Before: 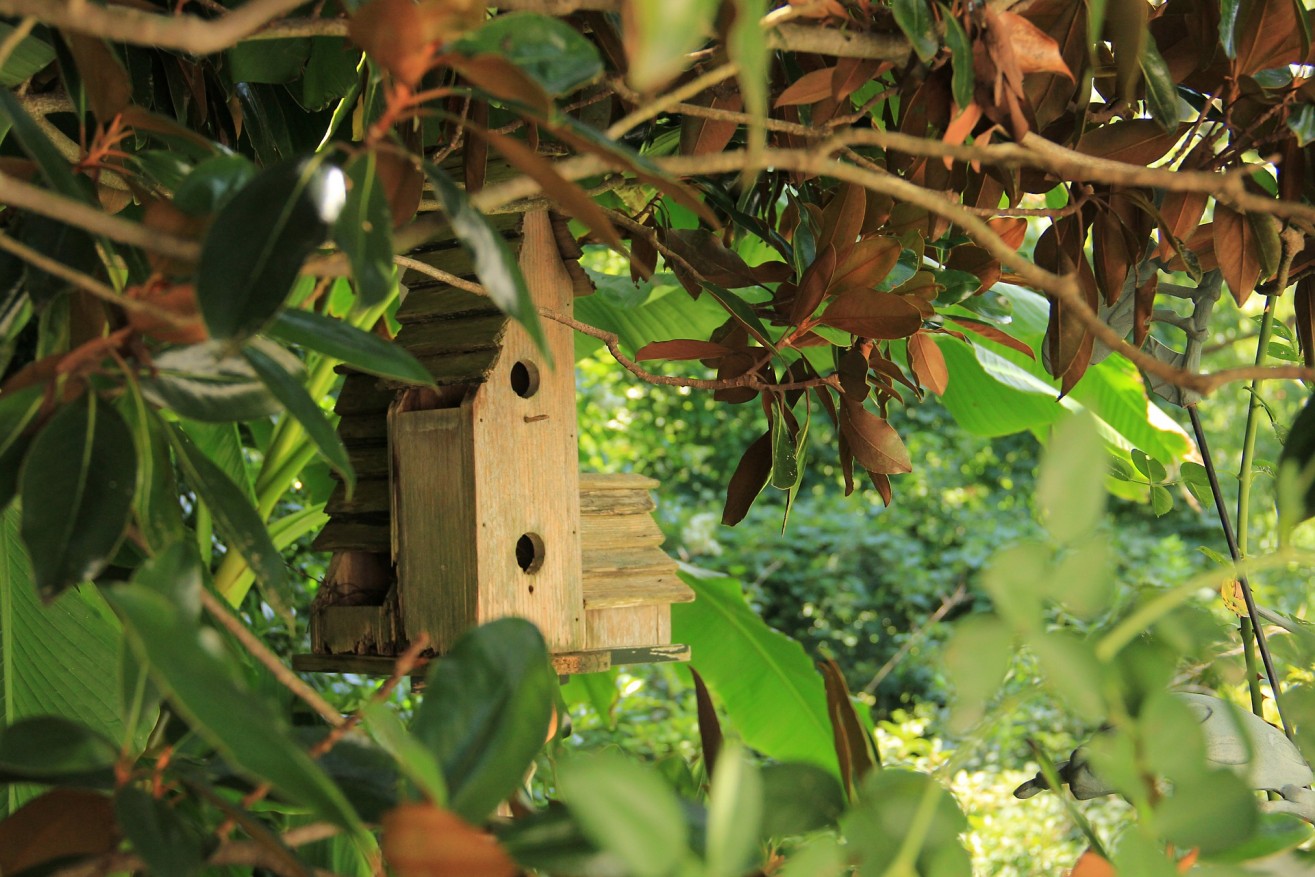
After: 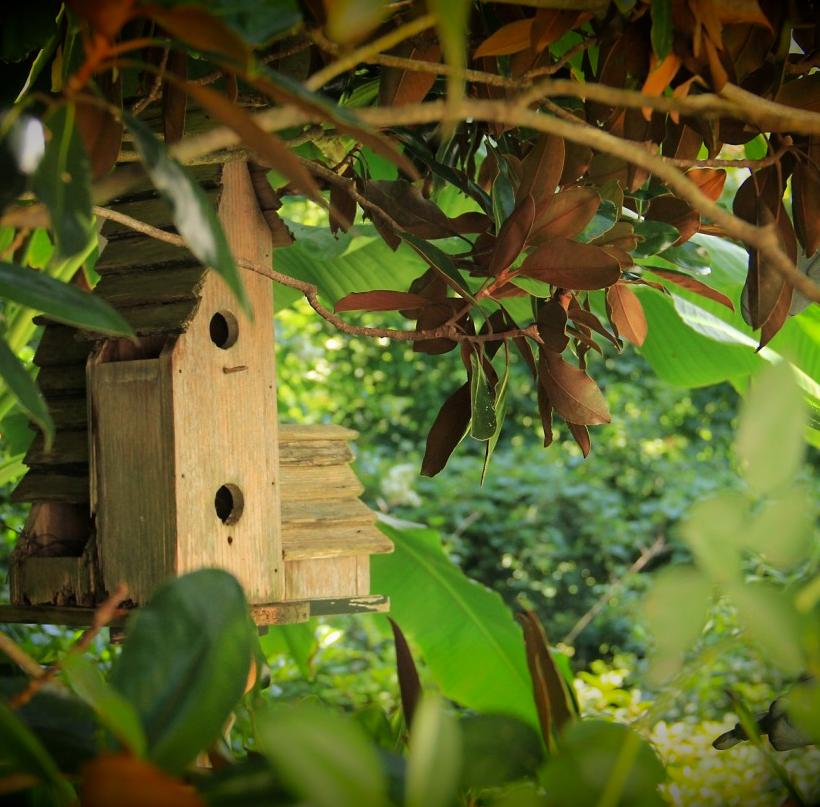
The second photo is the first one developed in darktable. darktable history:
crop and rotate: left 22.918%, top 5.629%, right 14.711%, bottom 2.247%
vignetting: fall-off start 98.29%, fall-off radius 100%, brightness -1, saturation 0.5, width/height ratio 1.428
